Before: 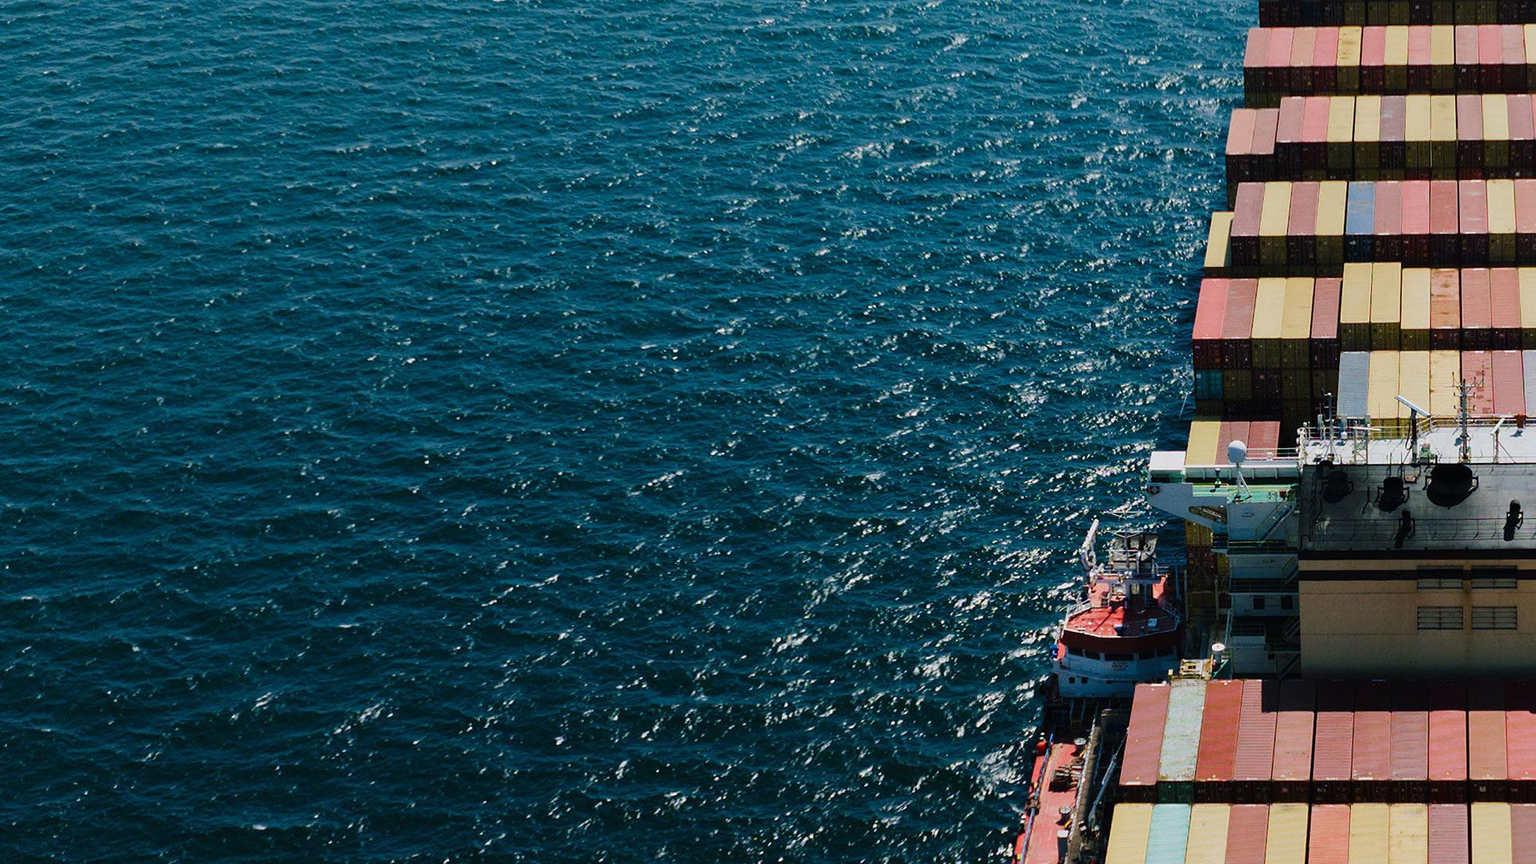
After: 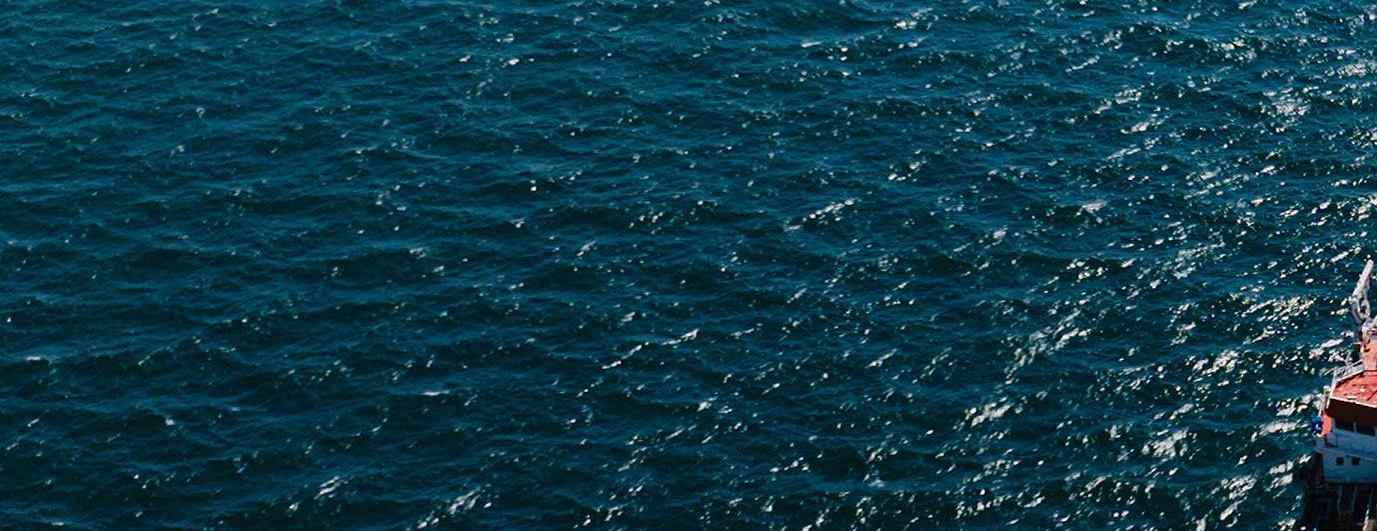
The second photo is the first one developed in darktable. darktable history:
crop: top 36.058%, right 28.233%, bottom 14.688%
